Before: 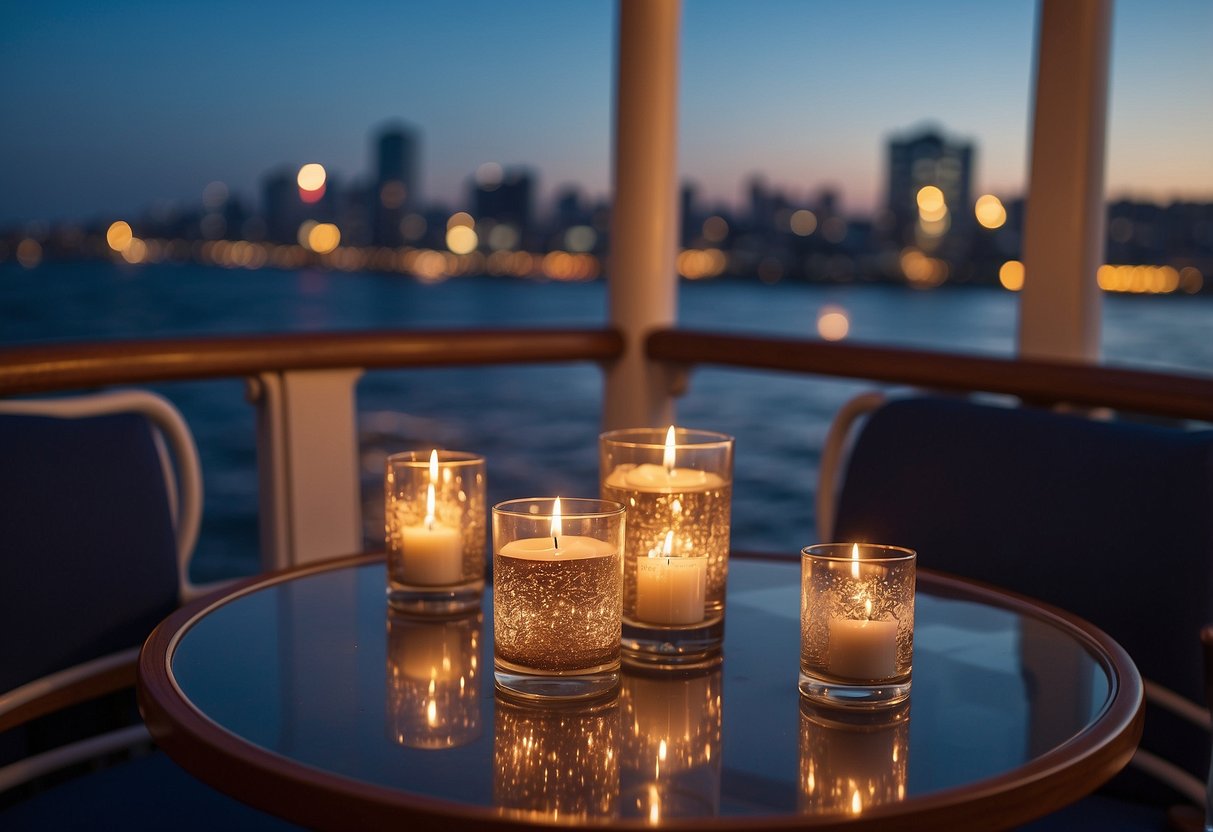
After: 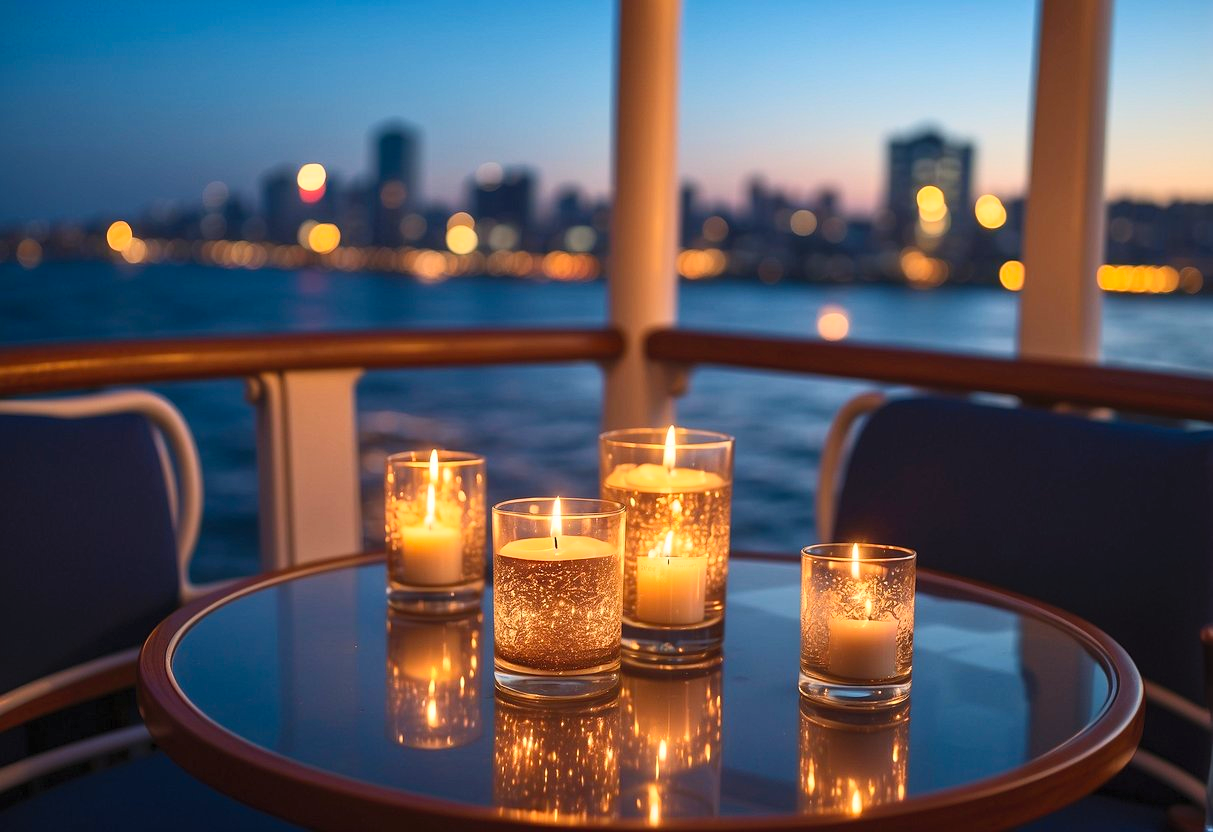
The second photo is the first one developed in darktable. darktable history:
contrast brightness saturation: contrast 0.243, brightness 0.261, saturation 0.384
exposure: compensate exposure bias true, compensate highlight preservation false
